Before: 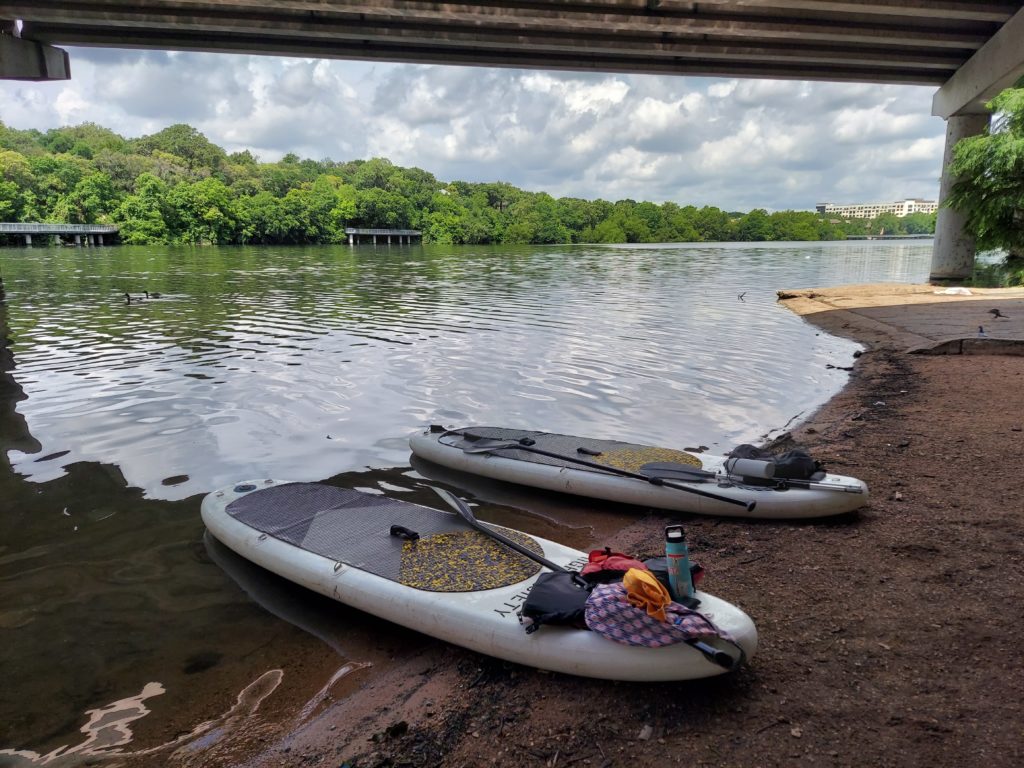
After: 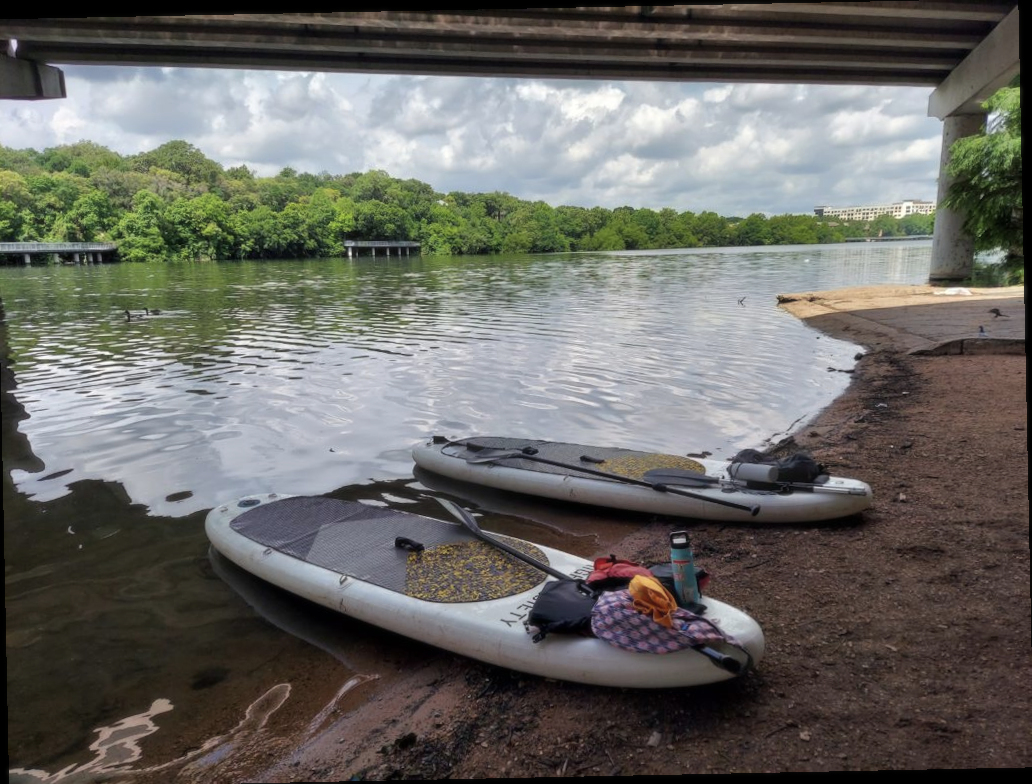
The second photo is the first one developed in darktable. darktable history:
crop and rotate: left 0.614%, top 0.179%, bottom 0.309%
soften: size 10%, saturation 50%, brightness 0.2 EV, mix 10%
contrast brightness saturation: saturation -0.05
rotate and perspective: rotation -1.17°, automatic cropping off
